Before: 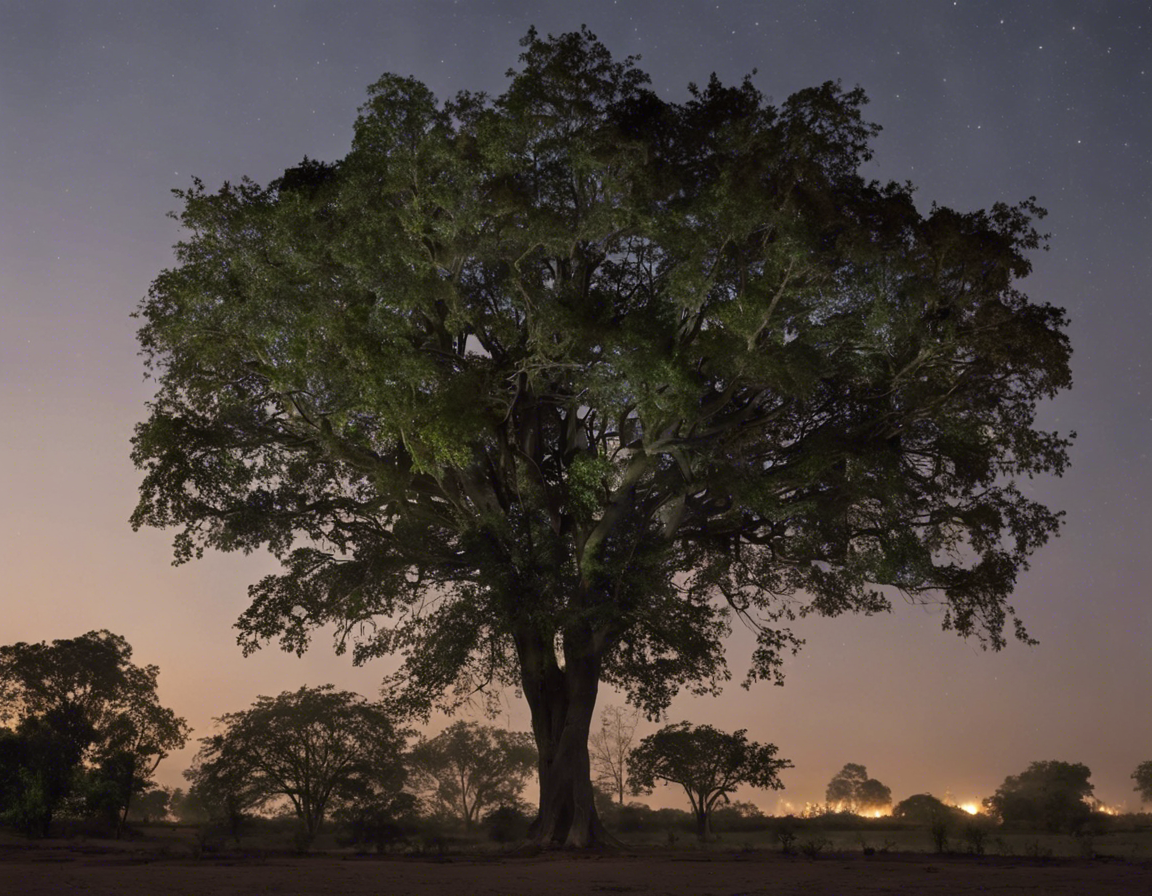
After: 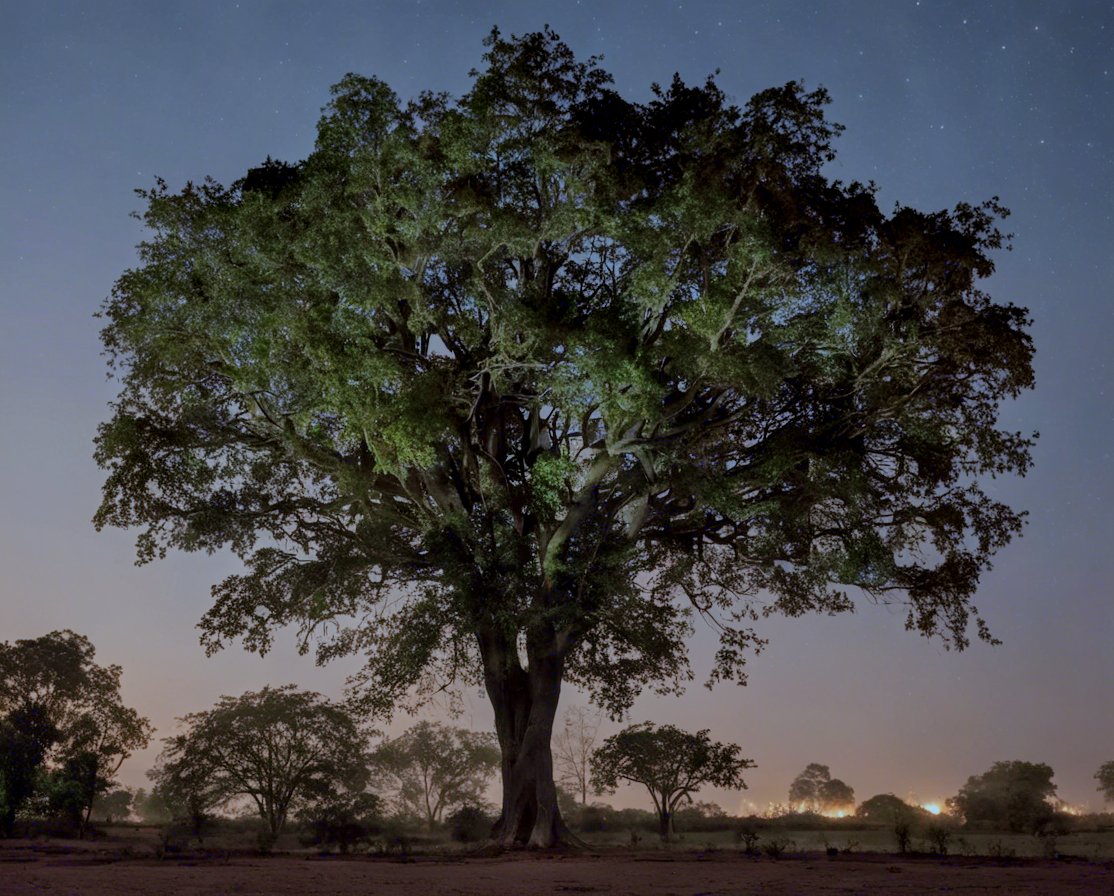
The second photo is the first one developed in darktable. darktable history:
exposure: exposure -0.064 EV, compensate highlight preservation false
filmic rgb: black relative exposure -16 EV, threshold -0.33 EV, transition 3.19 EV, structure ↔ texture 100%, target black luminance 0%, hardness 7.57, latitude 72.96%, contrast 0.908, highlights saturation mix 10%, shadows ↔ highlights balance -0.38%, add noise in highlights 0, preserve chrominance no, color science v4 (2020), iterations of high-quality reconstruction 10, enable highlight reconstruction true
crop and rotate: left 3.238%
rgb curve: curves: ch0 [(0, 0) (0.175, 0.154) (0.785, 0.663) (1, 1)]
shadows and highlights: on, module defaults
local contrast: on, module defaults
color correction: highlights a* -9.35, highlights b* -23.15
